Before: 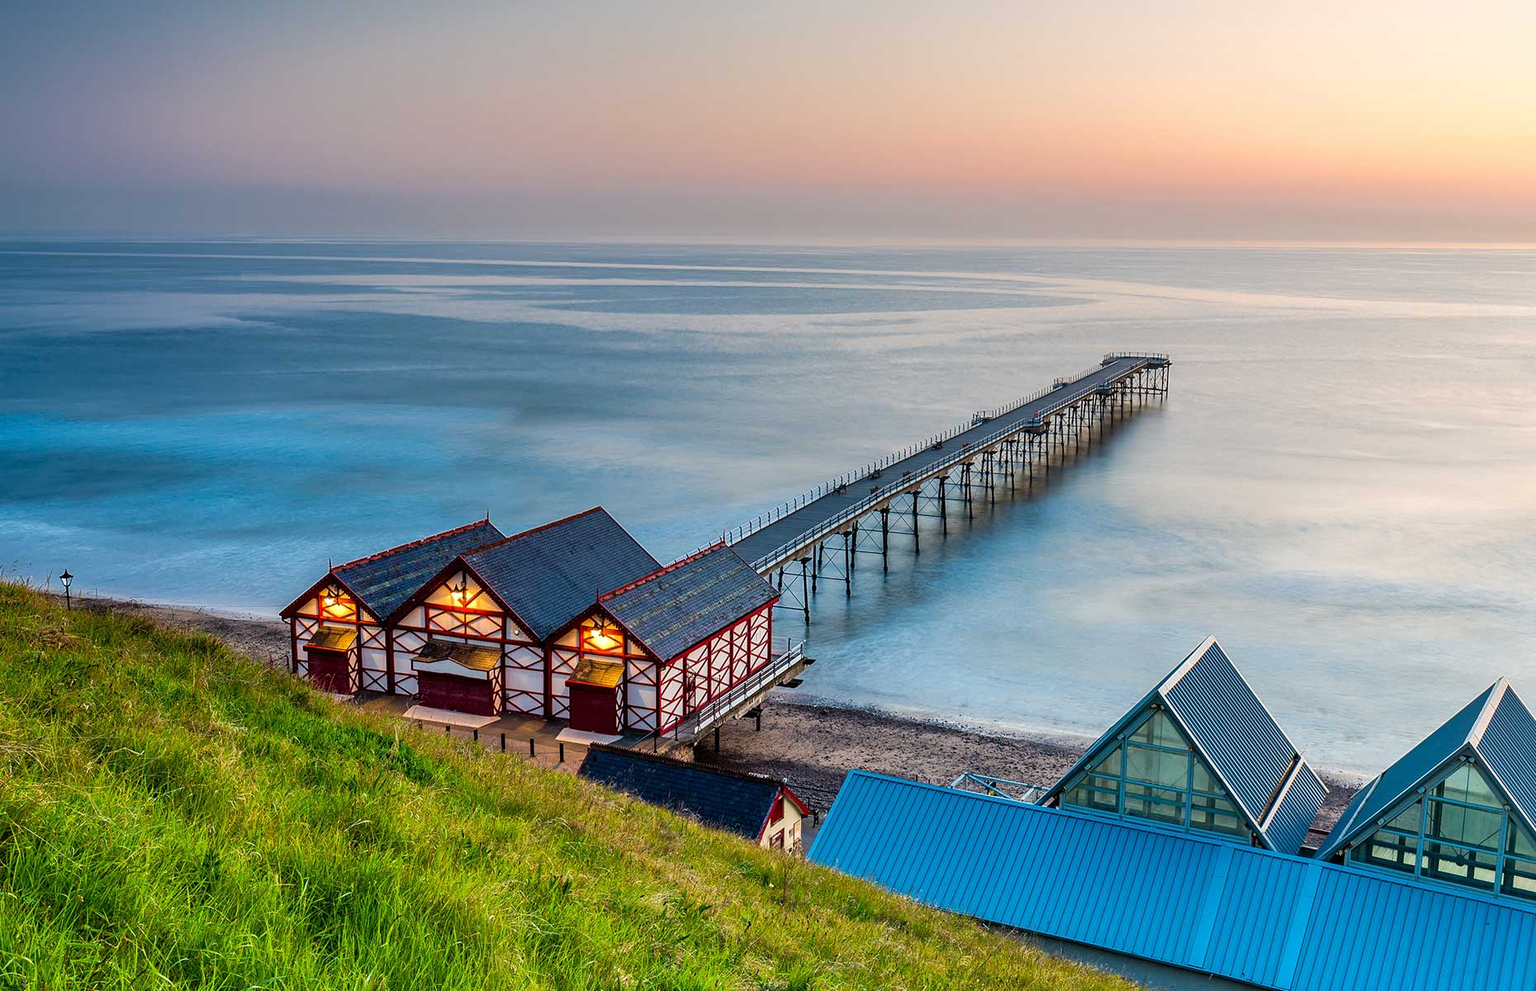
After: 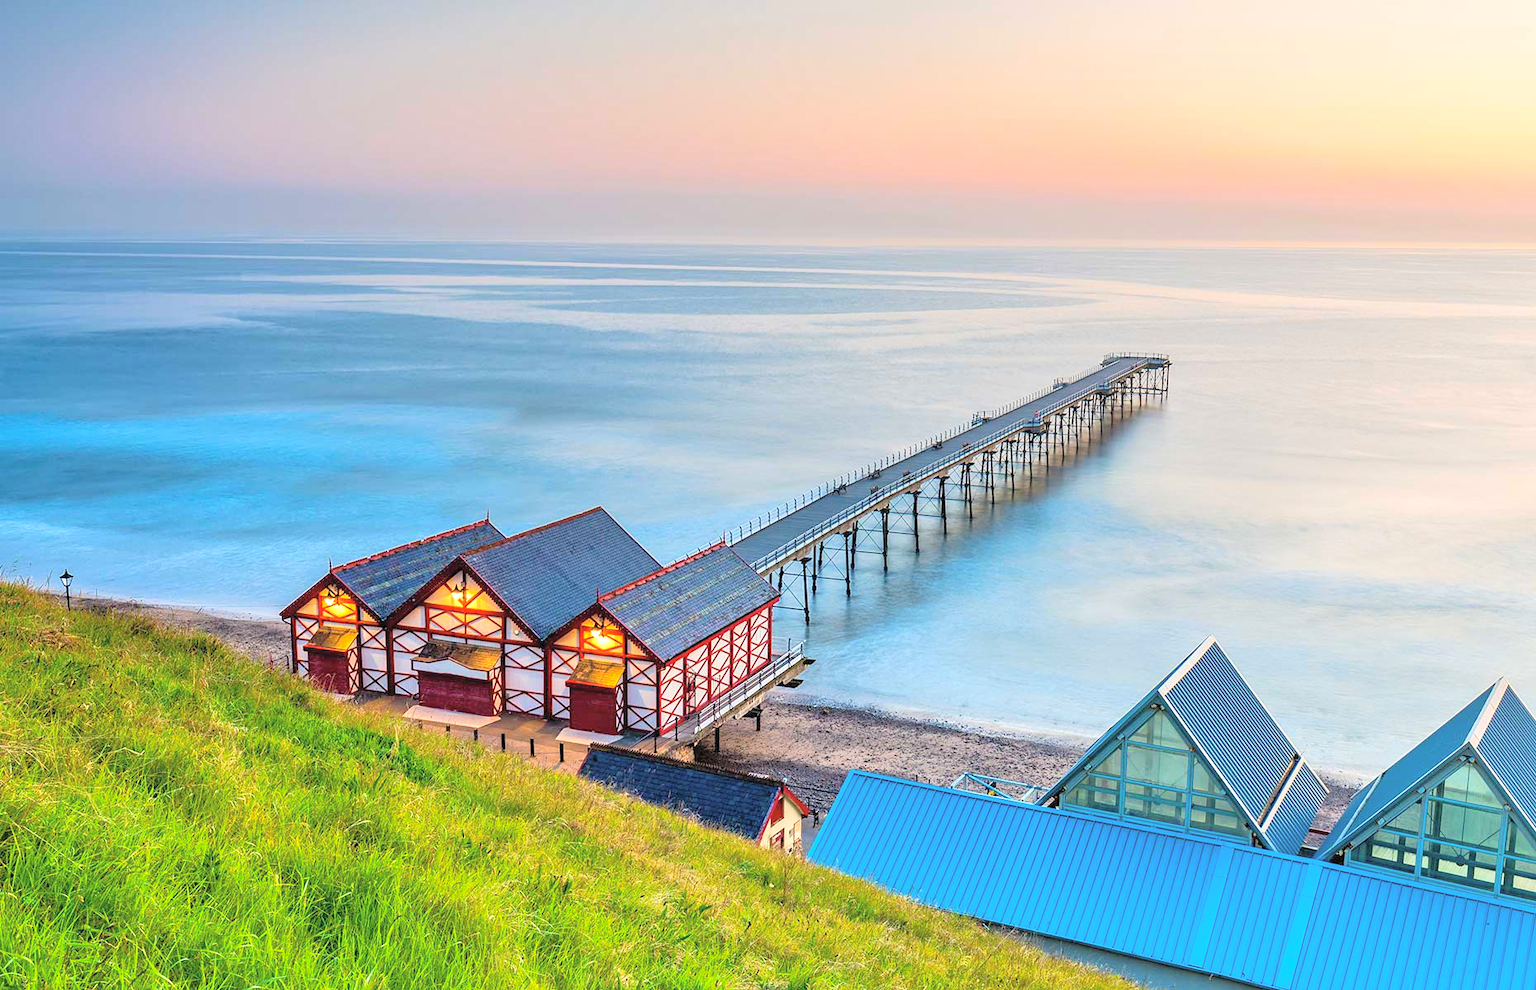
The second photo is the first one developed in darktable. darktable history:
contrast brightness saturation: contrast 0.101, brightness 0.314, saturation 0.135
tone equalizer: -8 EV 0.992 EV, -7 EV 1.01 EV, -6 EV 0.982 EV, -5 EV 1.03 EV, -4 EV 1.02 EV, -3 EV 0.722 EV, -2 EV 0.499 EV, -1 EV 0.252 EV
